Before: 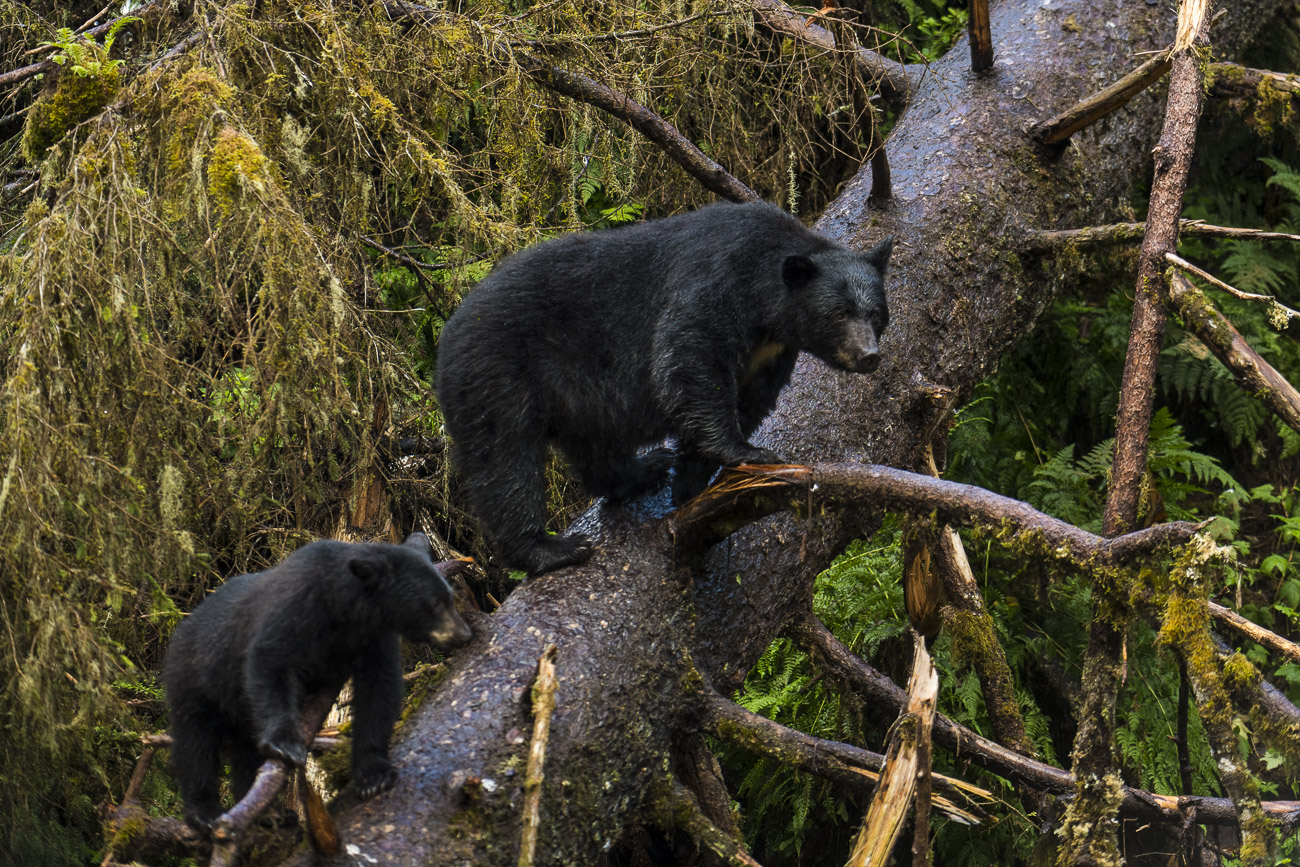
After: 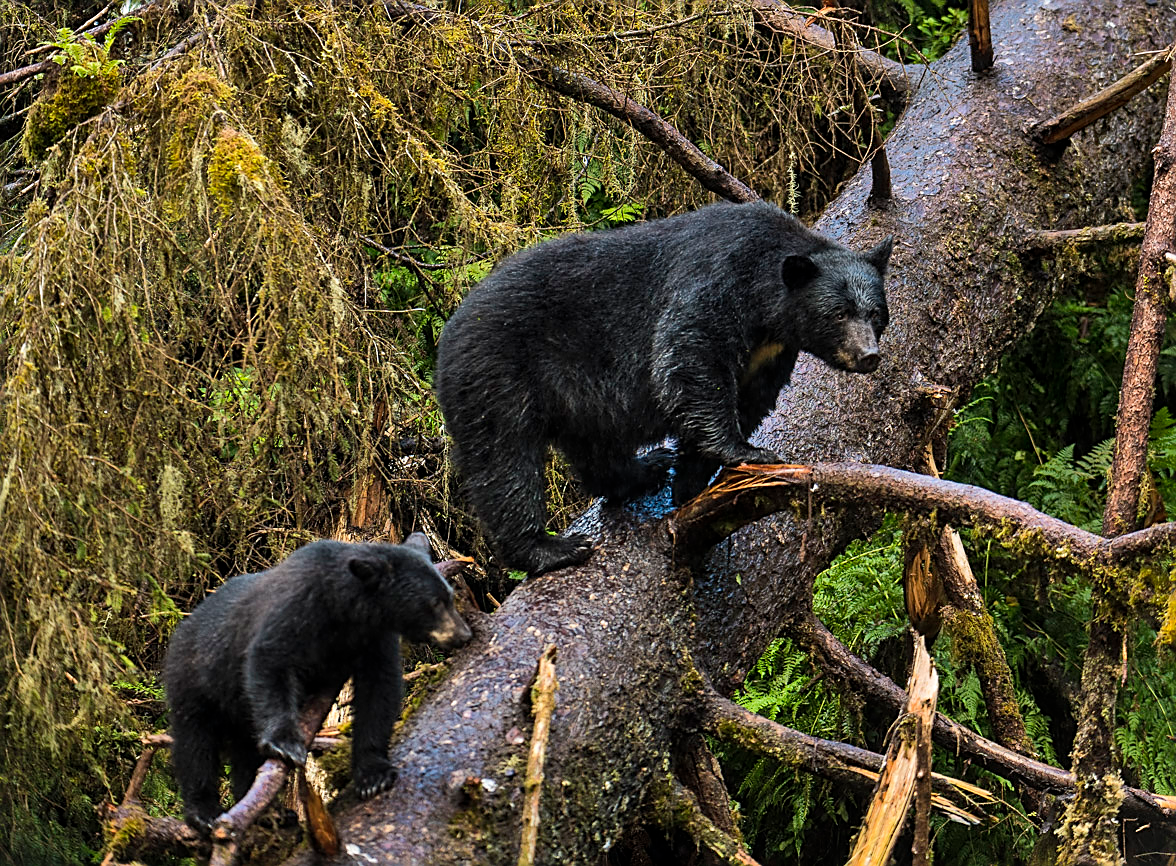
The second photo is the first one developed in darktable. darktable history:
crop: right 9.491%, bottom 0.032%
shadows and highlights: soften with gaussian
sharpen: amount 0.595
